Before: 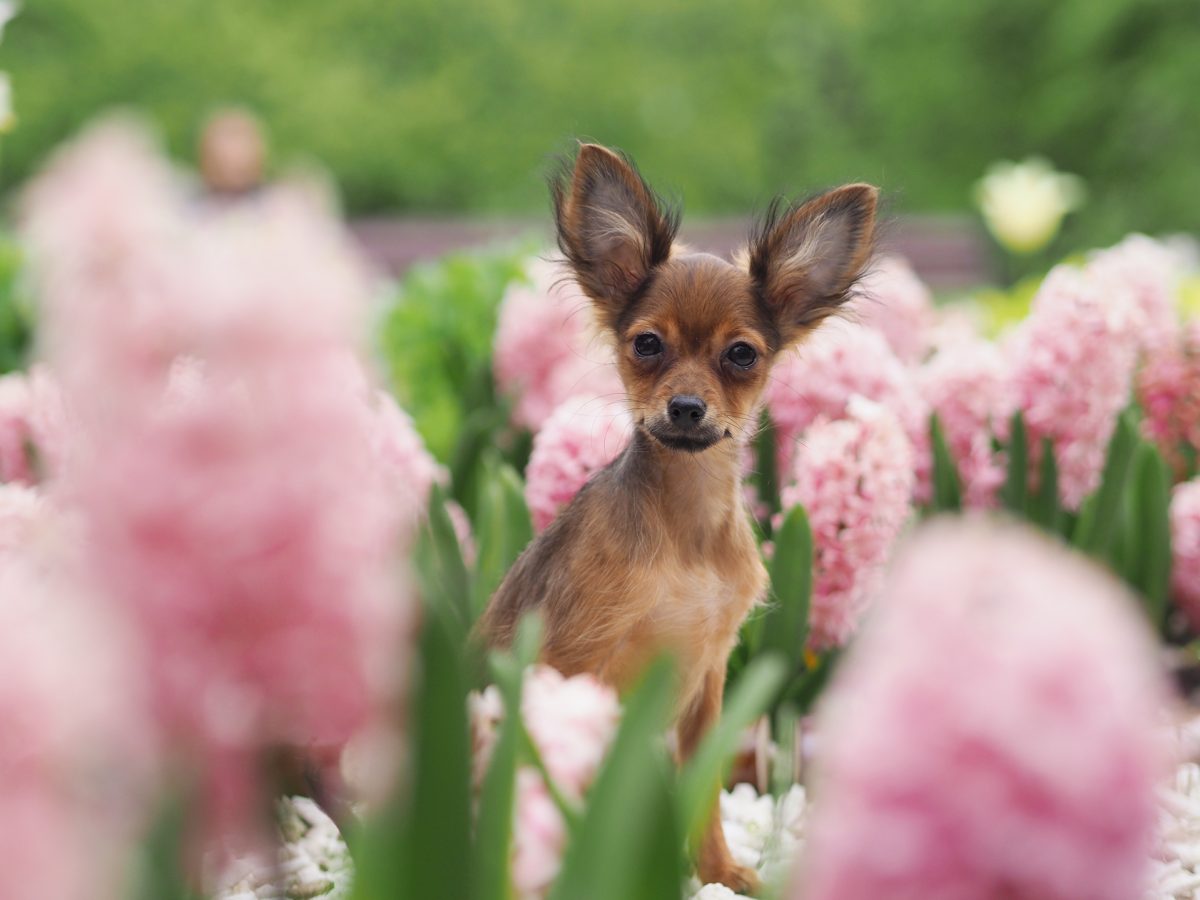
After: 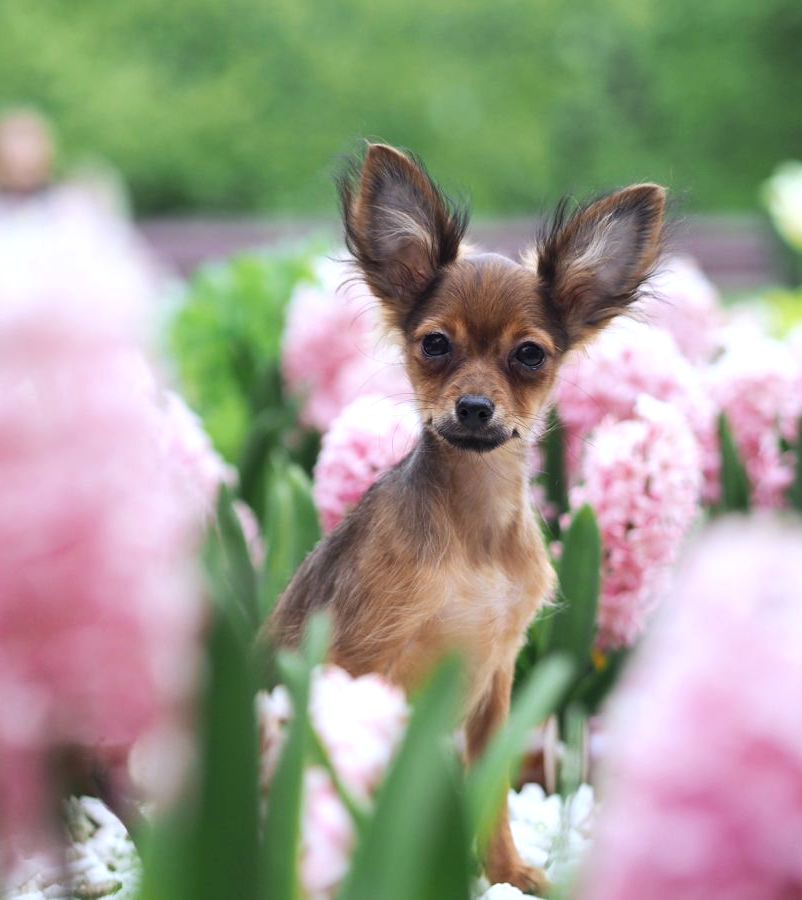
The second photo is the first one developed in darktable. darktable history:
crop and rotate: left 17.732%, right 15.423%
tone equalizer: -8 EV -0.417 EV, -7 EV -0.389 EV, -6 EV -0.333 EV, -5 EV -0.222 EV, -3 EV 0.222 EV, -2 EV 0.333 EV, -1 EV 0.389 EV, +0 EV 0.417 EV, edges refinement/feathering 500, mask exposure compensation -1.57 EV, preserve details no
color calibration: x 0.37, y 0.382, temperature 4313.32 K
